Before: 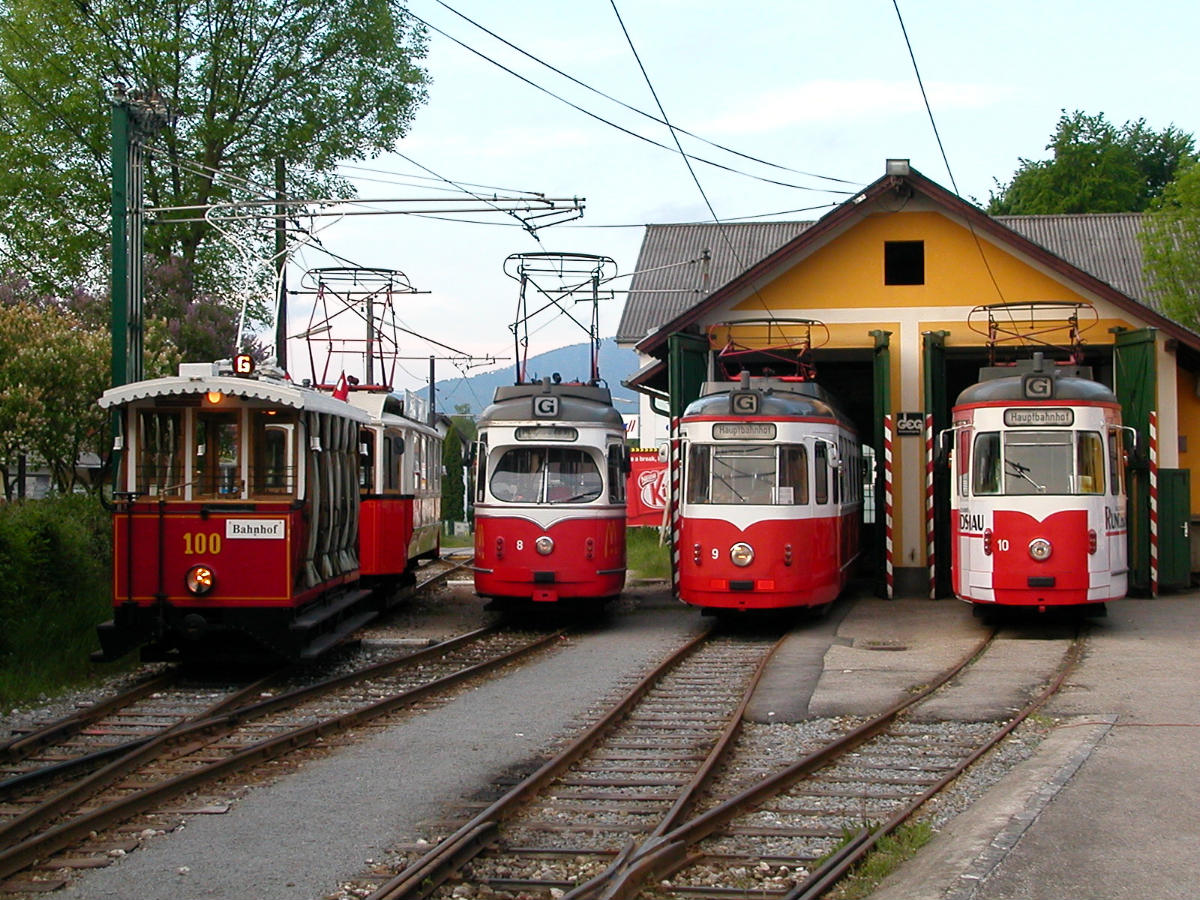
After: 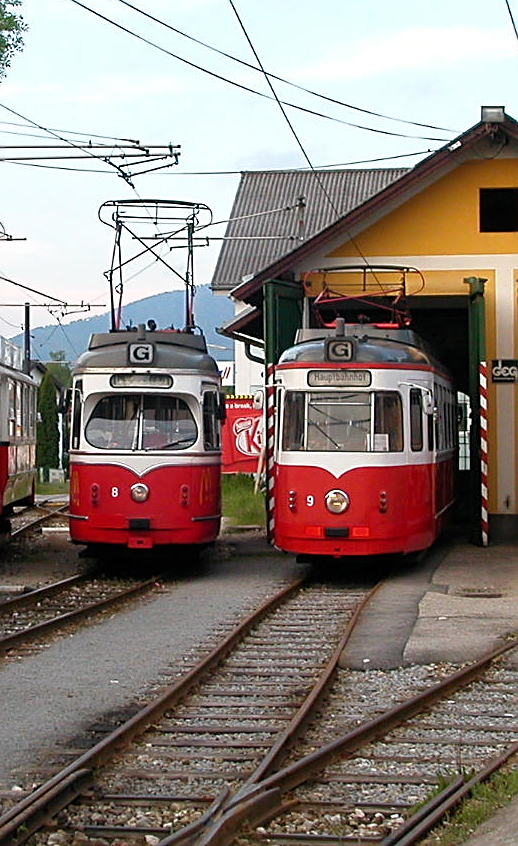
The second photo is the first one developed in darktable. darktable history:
crop: left 33.813%, top 5.984%, right 22.993%
sharpen: on, module defaults
